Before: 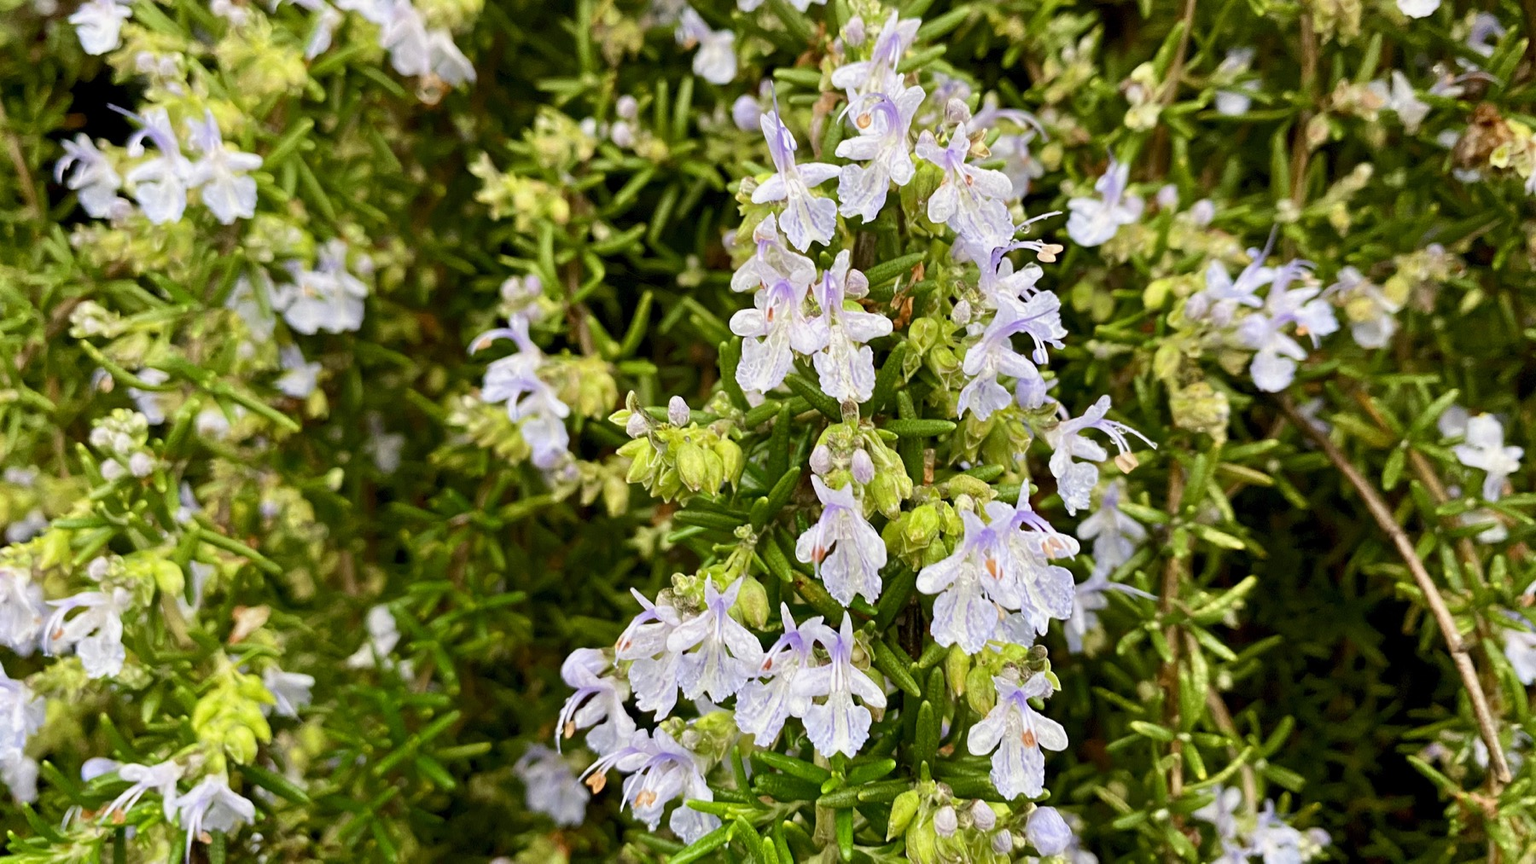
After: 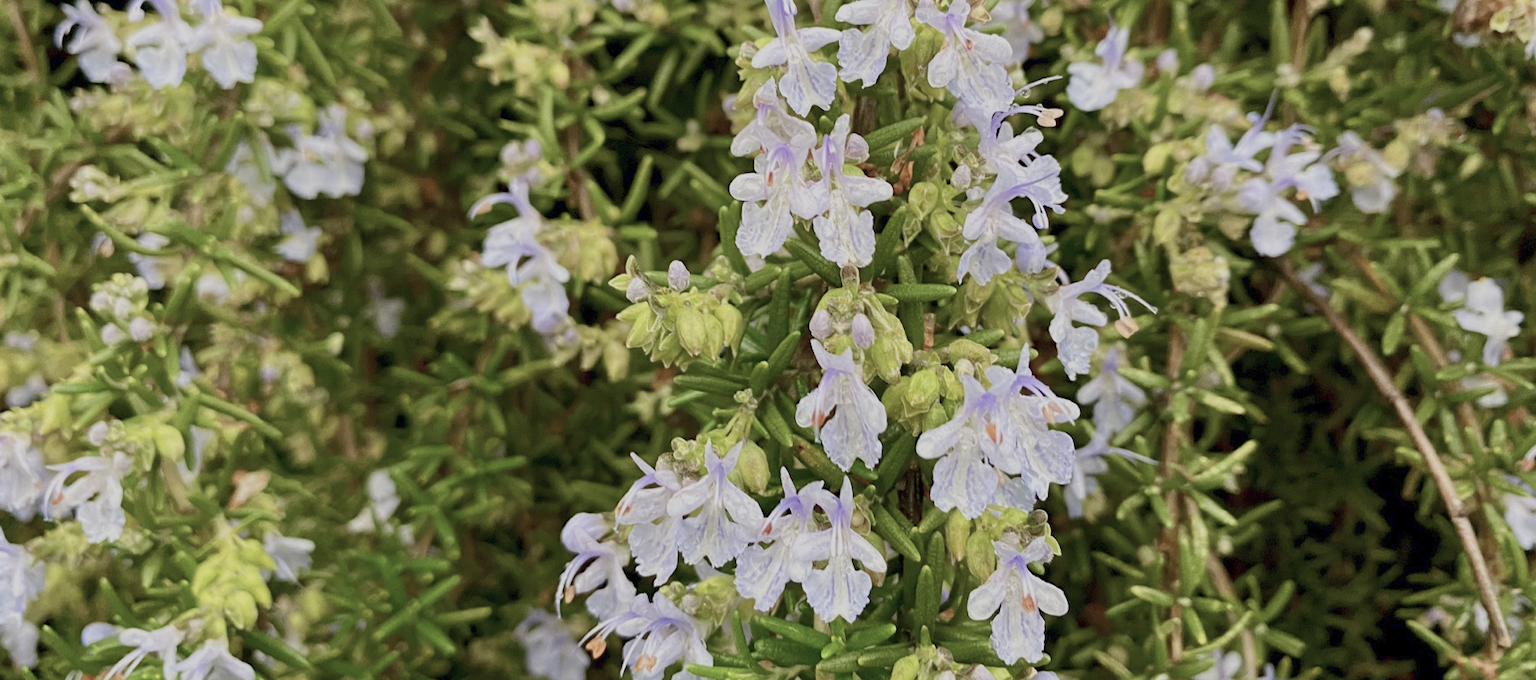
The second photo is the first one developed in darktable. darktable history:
crop and rotate: top 15.774%, bottom 5.506%
color balance rgb: perceptual saturation grading › global saturation -27.94%, hue shift -2.27°, contrast -21.26%
